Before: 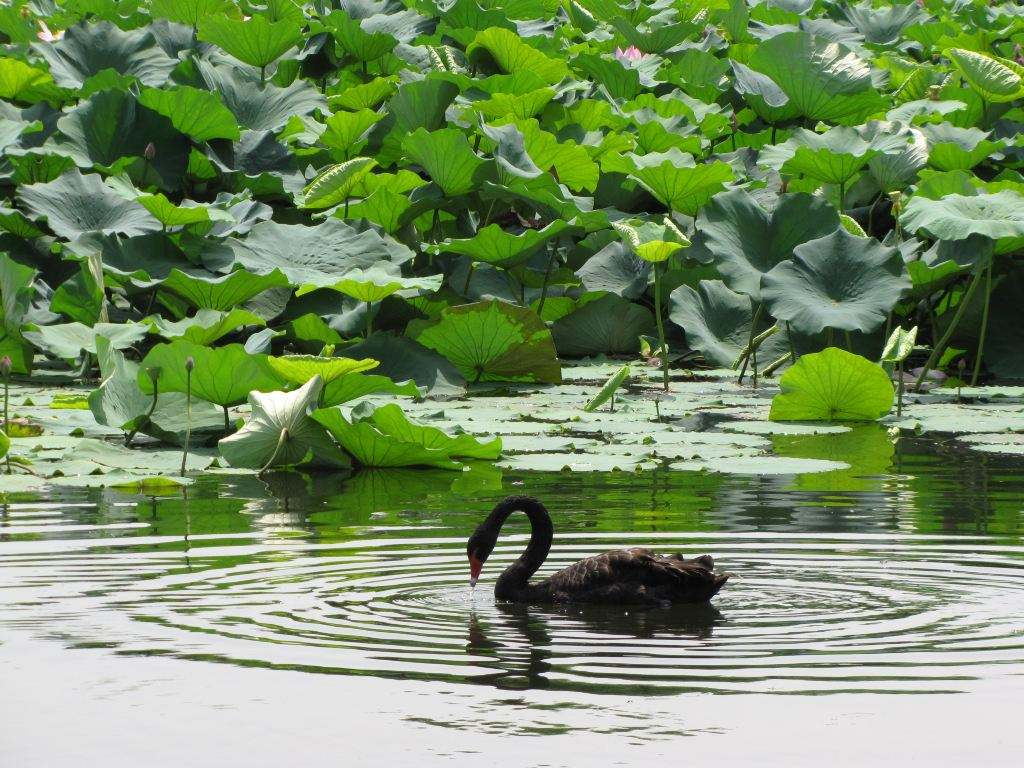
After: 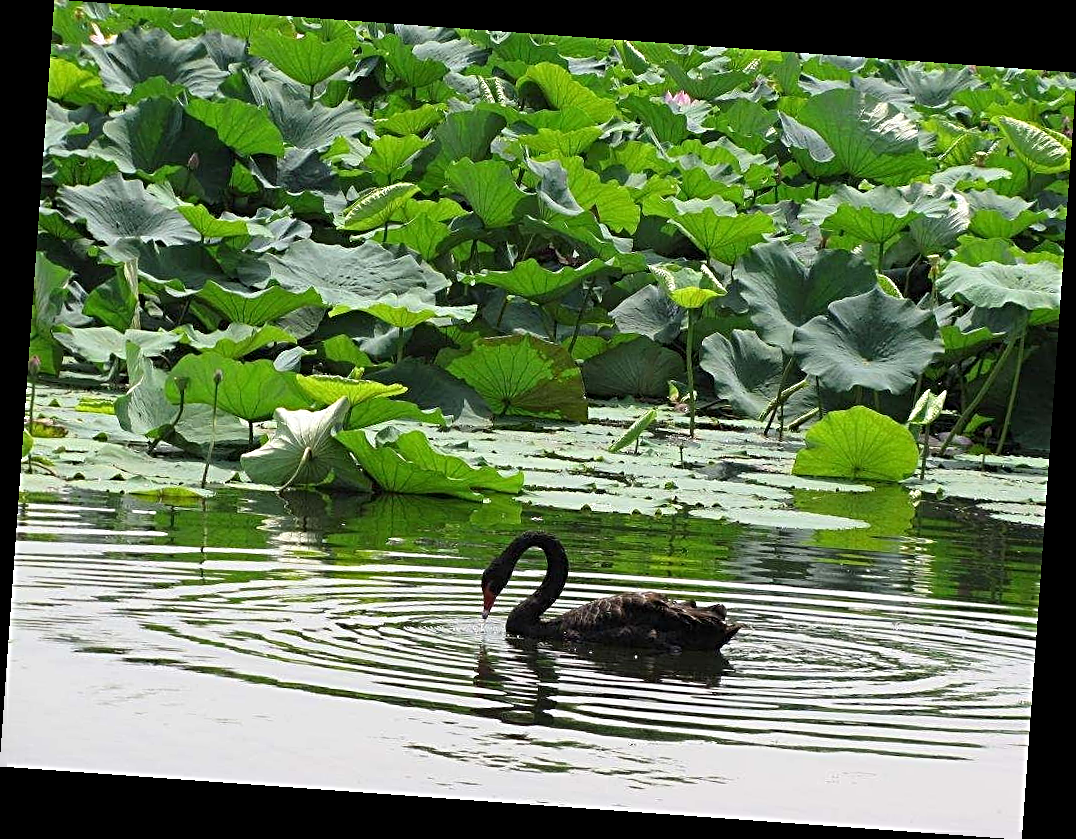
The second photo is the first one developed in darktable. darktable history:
sharpen: radius 2.676, amount 0.669
rotate and perspective: rotation 4.1°, automatic cropping off
